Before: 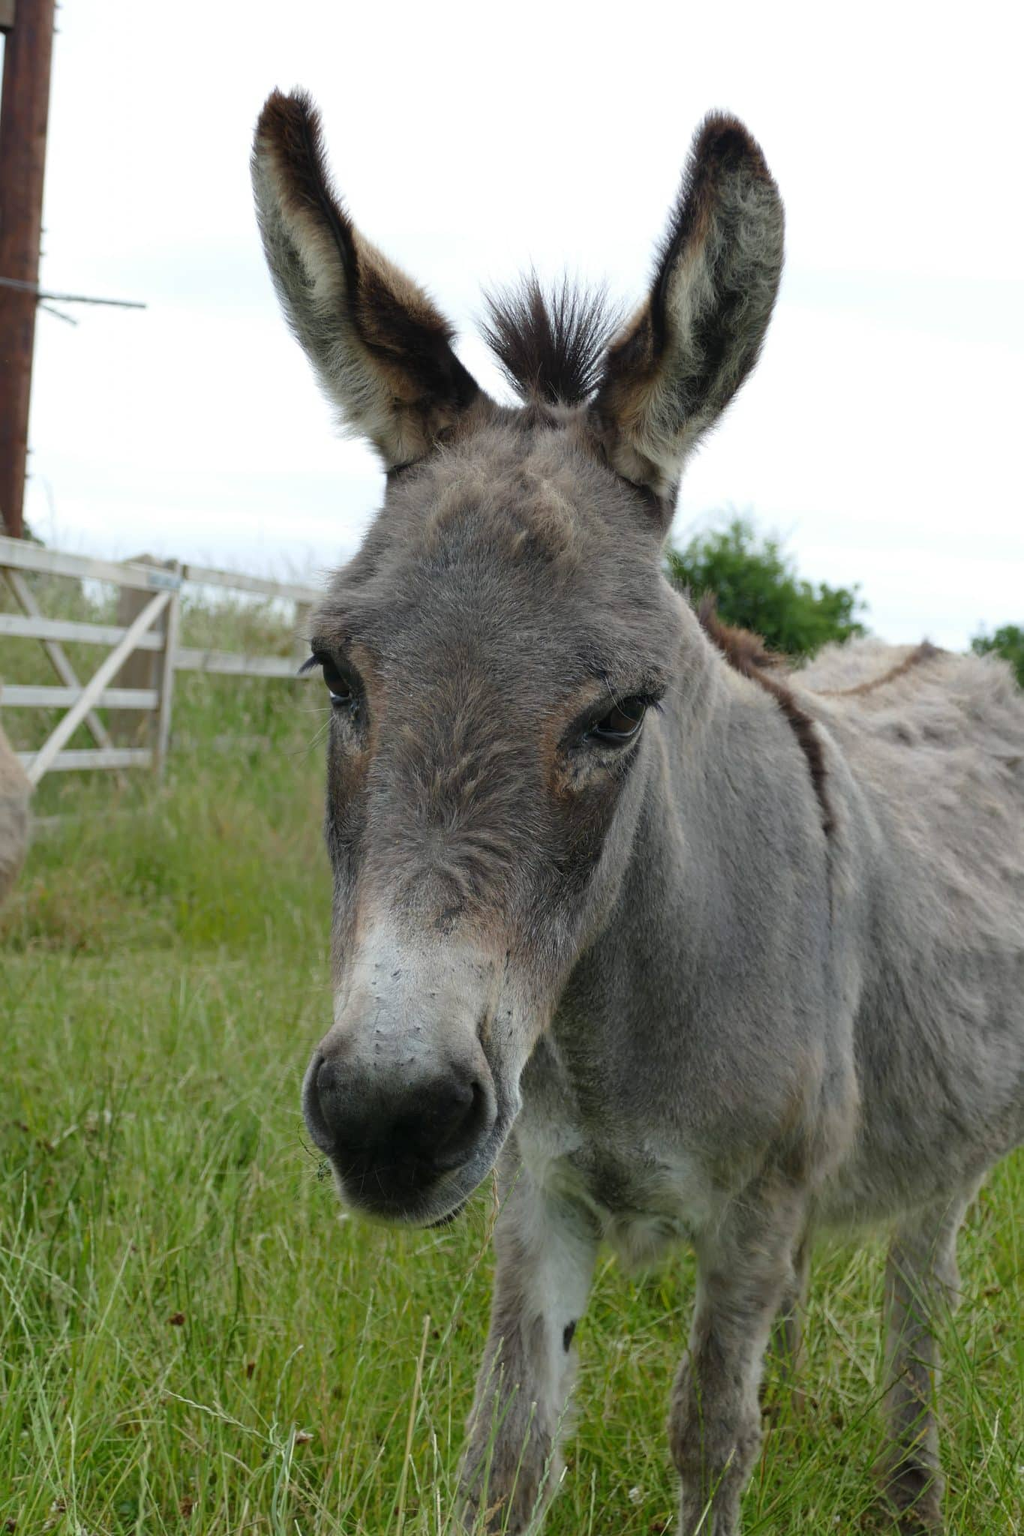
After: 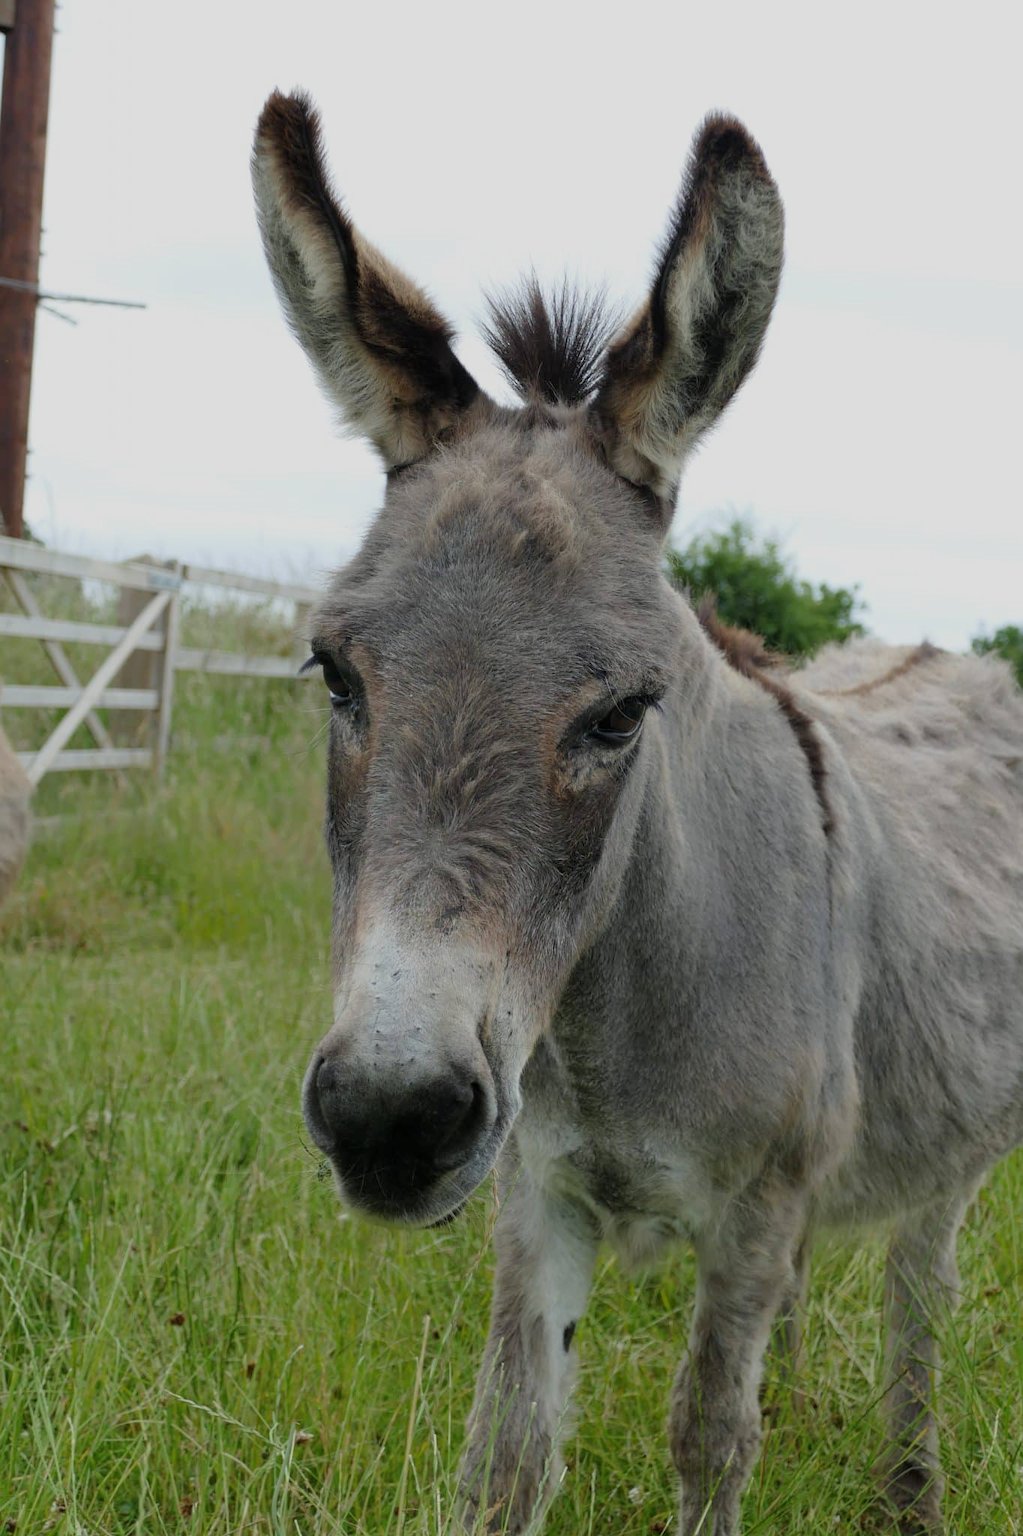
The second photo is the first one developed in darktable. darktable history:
filmic rgb: black relative exposure -16 EV, white relative exposure 4.03 EV, target black luminance 0%, hardness 7.54, latitude 72.71%, contrast 0.909, highlights saturation mix 11.33%, shadows ↔ highlights balance -0.37%
